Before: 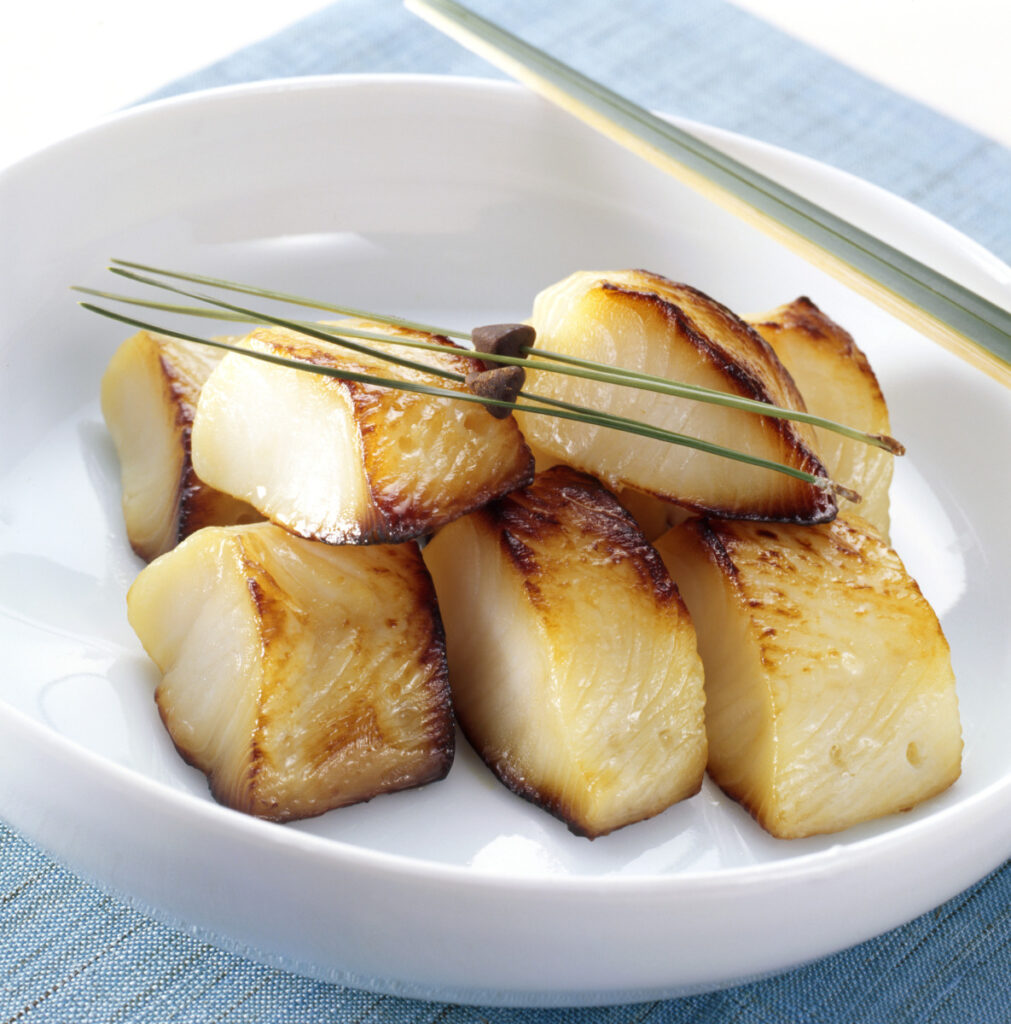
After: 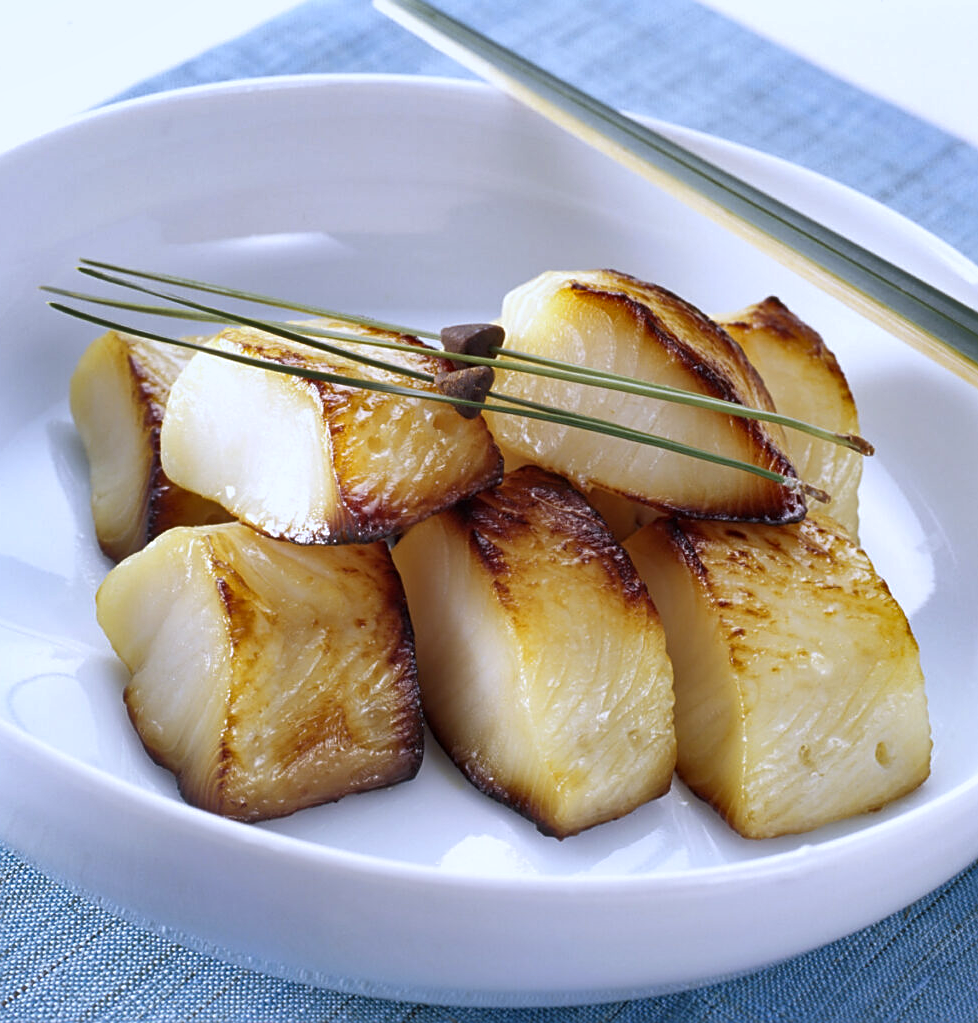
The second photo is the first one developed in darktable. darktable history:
white balance: red 0.967, blue 1.119, emerald 0.756
sharpen: amount 0.478
crop and rotate: left 3.238%
shadows and highlights: shadows 43.71, white point adjustment -1.46, soften with gaussian
